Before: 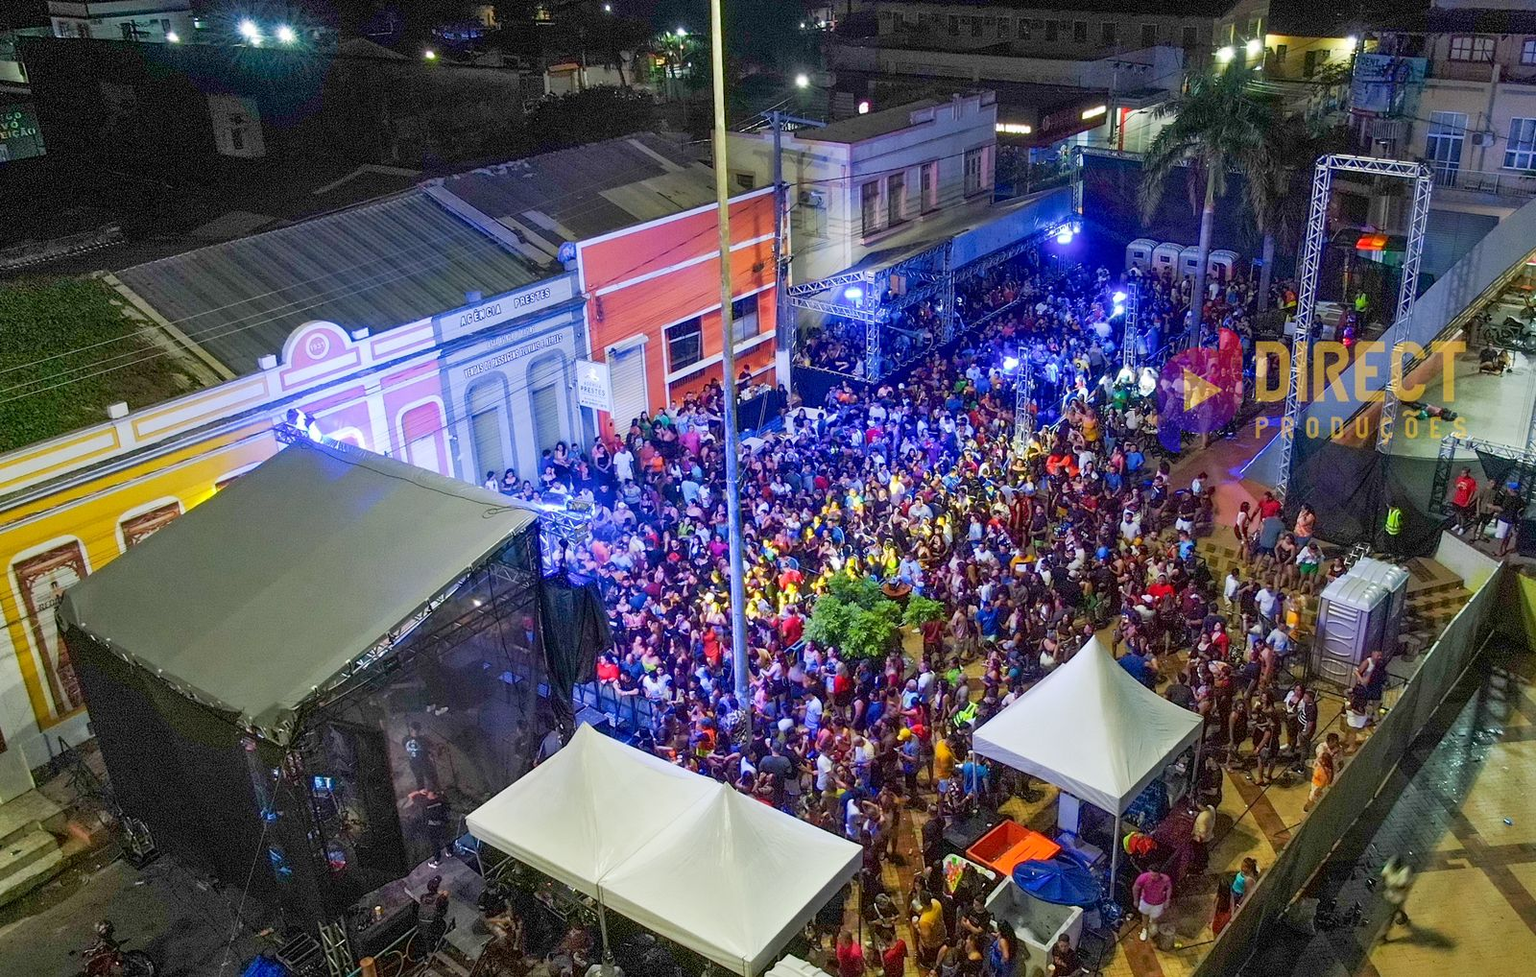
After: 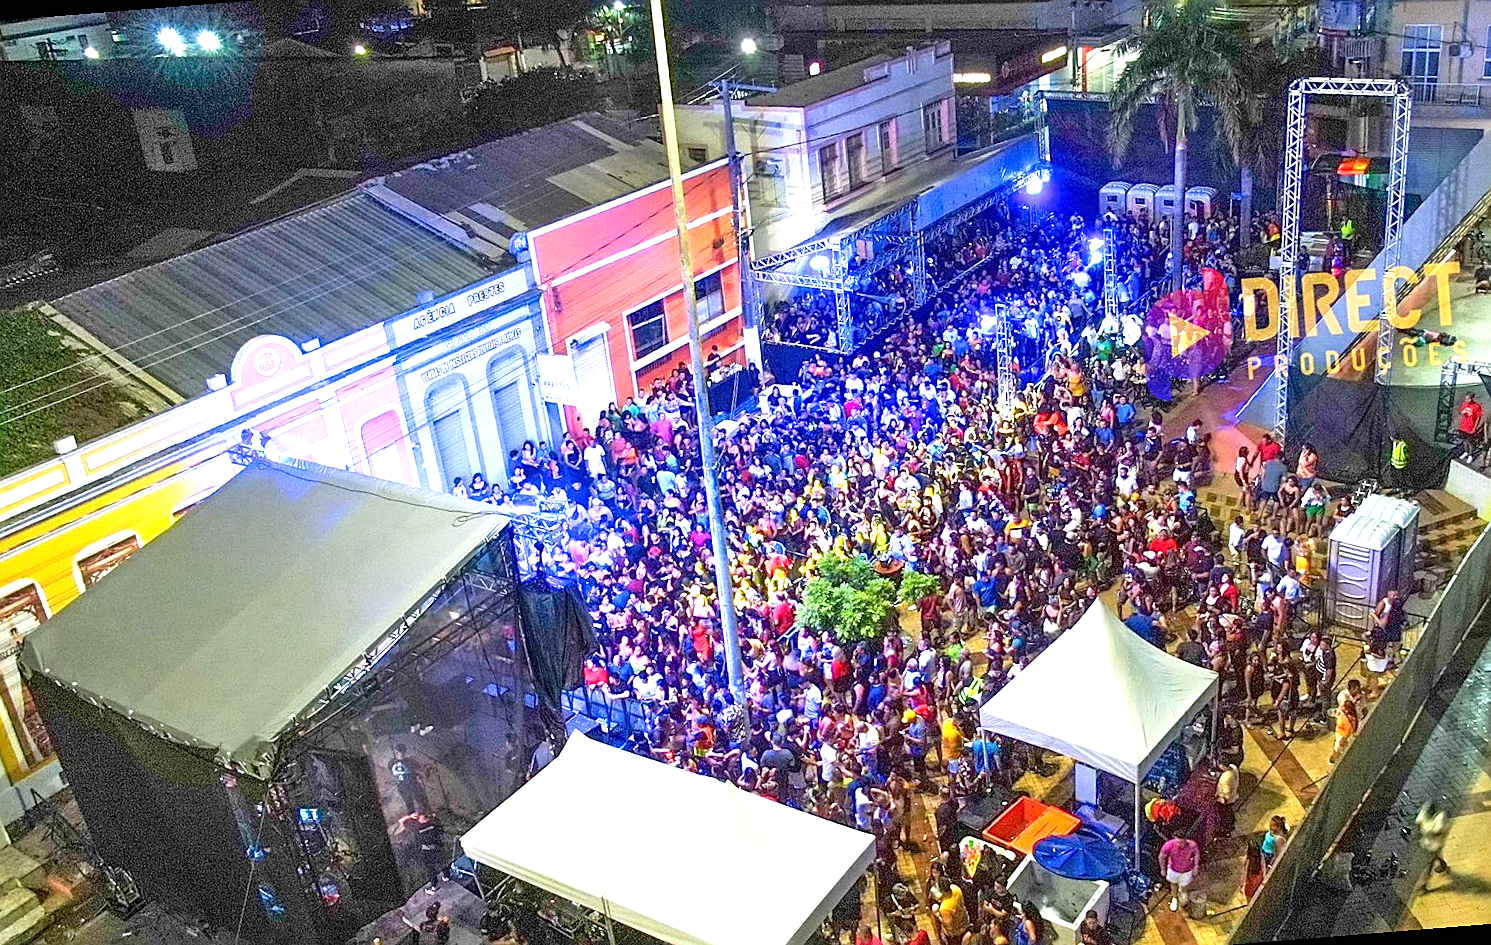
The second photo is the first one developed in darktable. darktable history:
rotate and perspective: rotation -4.57°, crop left 0.054, crop right 0.944, crop top 0.087, crop bottom 0.914
exposure: black level correction 0, exposure 1.2 EV, compensate highlight preservation false
sharpen: on, module defaults
